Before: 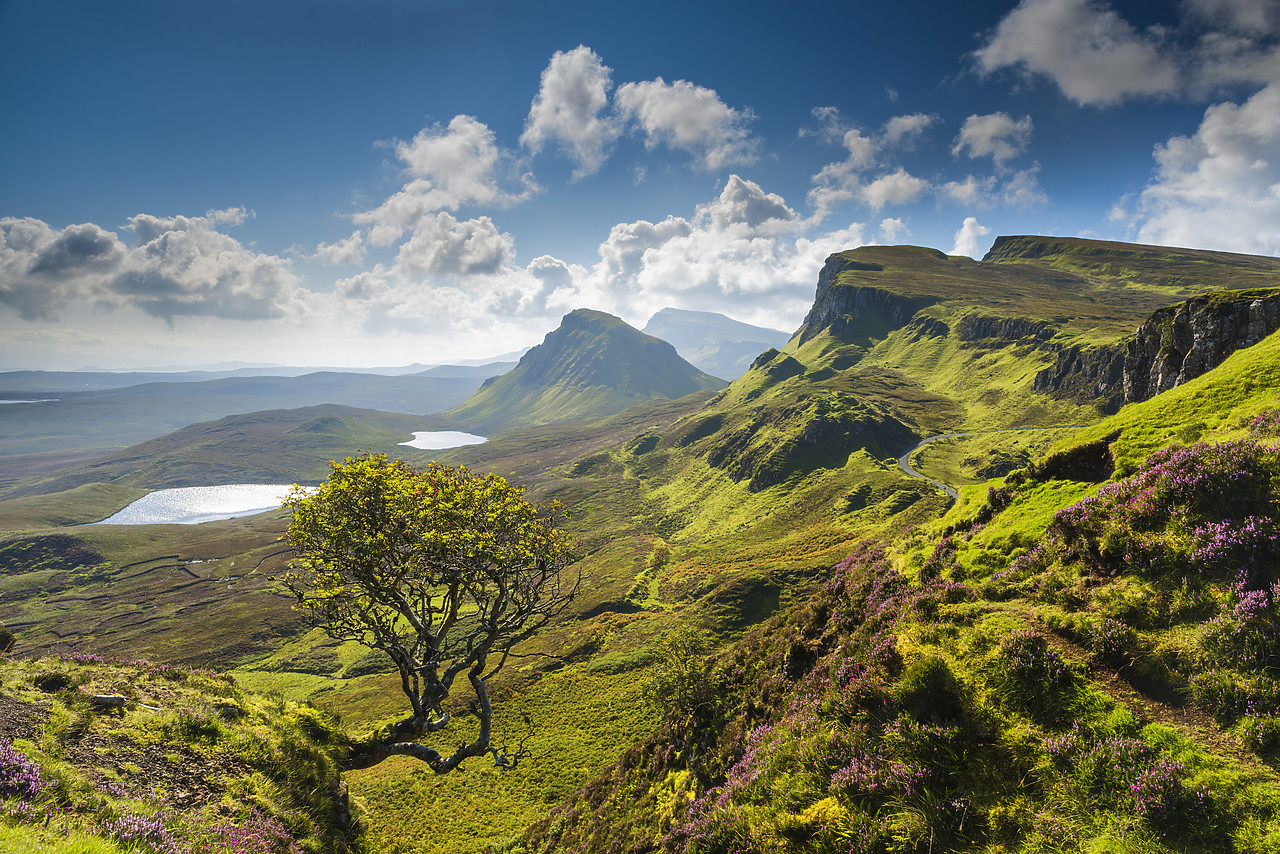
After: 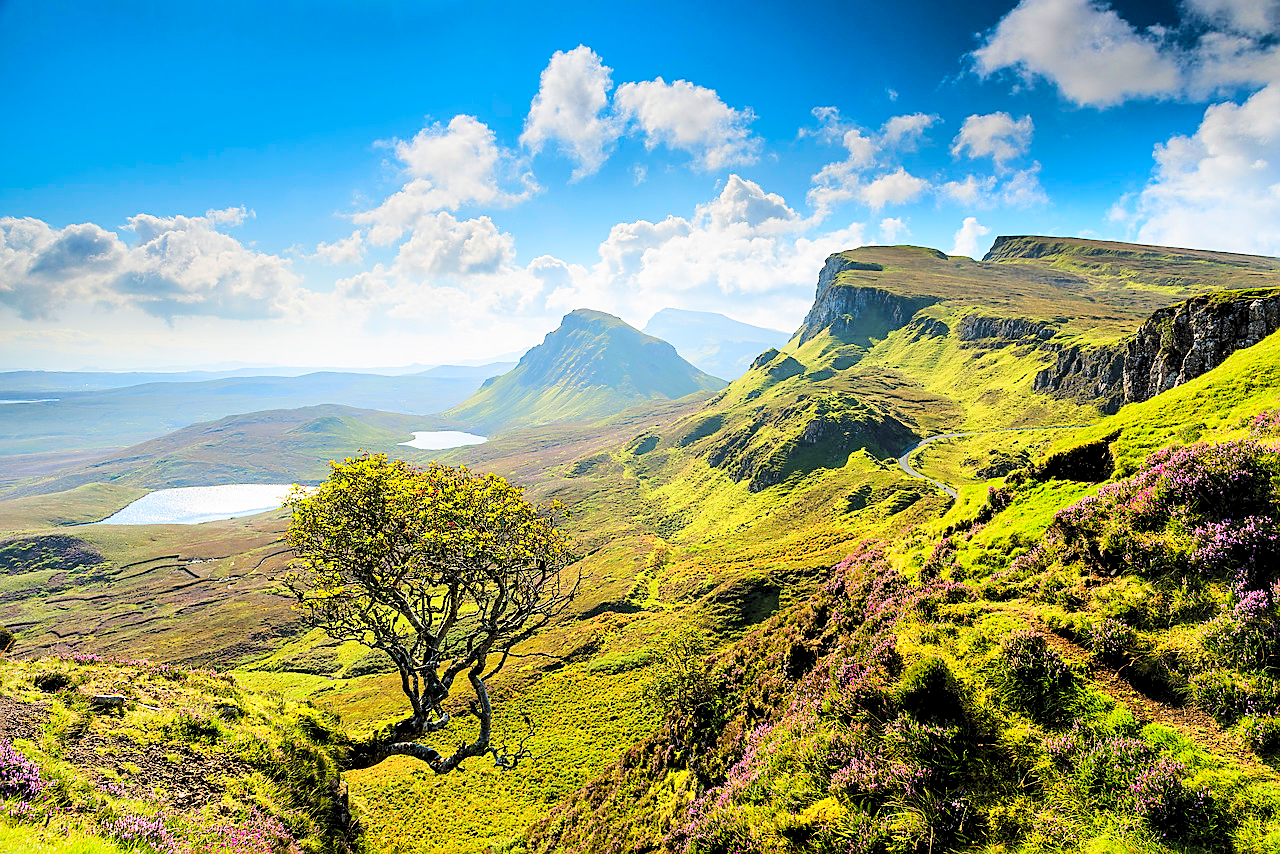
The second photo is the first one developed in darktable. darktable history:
sharpen: on, module defaults
tone curve: curves: ch0 [(0, 0.029) (0.168, 0.142) (0.359, 0.44) (0.469, 0.544) (0.634, 0.722) (0.858, 0.903) (1, 0.968)]; ch1 [(0, 0) (0.437, 0.453) (0.472, 0.47) (0.502, 0.502) (0.54, 0.534) (0.57, 0.592) (0.618, 0.66) (0.699, 0.749) (0.859, 0.919) (1, 1)]; ch2 [(0, 0) (0.33, 0.301) (0.421, 0.443) (0.476, 0.498) (0.505, 0.503) (0.547, 0.557) (0.586, 0.634) (0.608, 0.676) (1, 1)], color space Lab, linked channels, preserve colors none
levels: gray 59.35%, levels [0.072, 0.414, 0.976]
contrast equalizer: y [[0.518, 0.517, 0.501, 0.5, 0.5, 0.5], [0.5 ×6], [0.5 ×6], [0 ×6], [0 ×6]]
